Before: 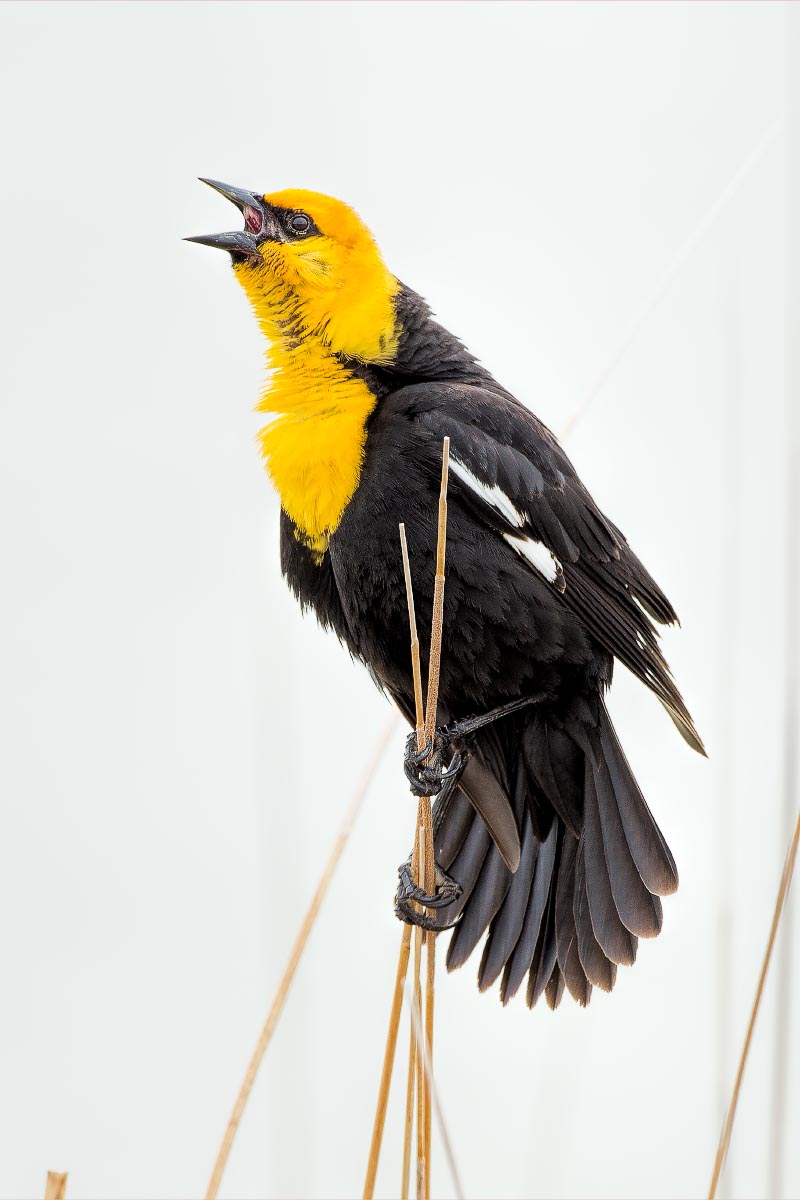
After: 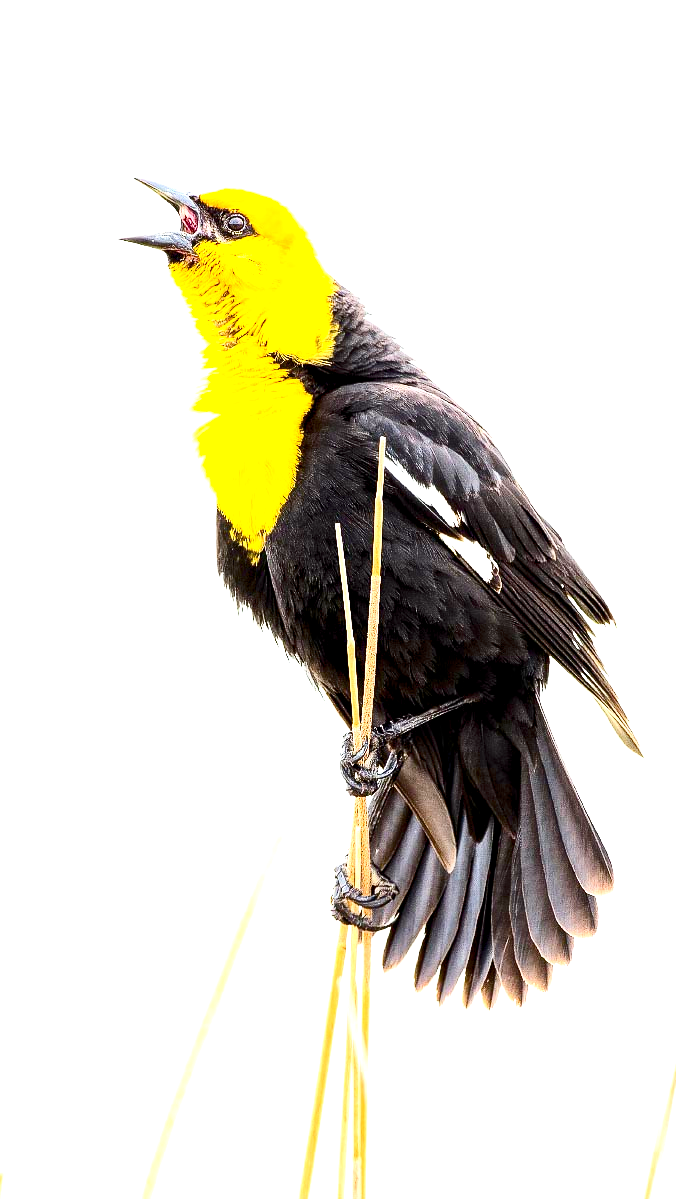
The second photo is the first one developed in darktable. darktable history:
exposure: black level correction 0.001, exposure 1.32 EV, compensate highlight preservation false
contrast brightness saturation: contrast 0.286
crop: left 8.011%, right 7.432%
color balance rgb: linear chroma grading › global chroma 19.014%, perceptual saturation grading › global saturation 20%, perceptual saturation grading › highlights -25.169%, perceptual saturation grading › shadows 24.134%
